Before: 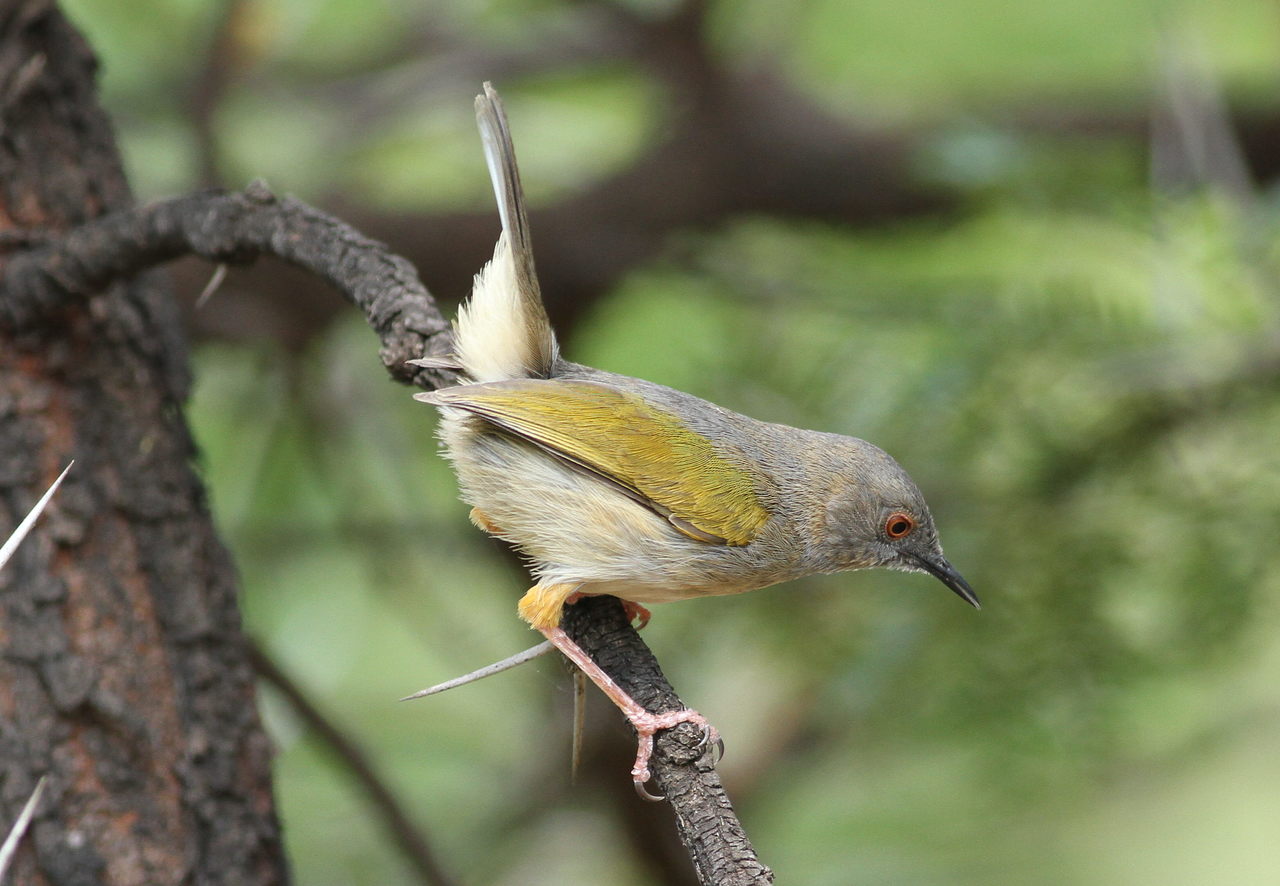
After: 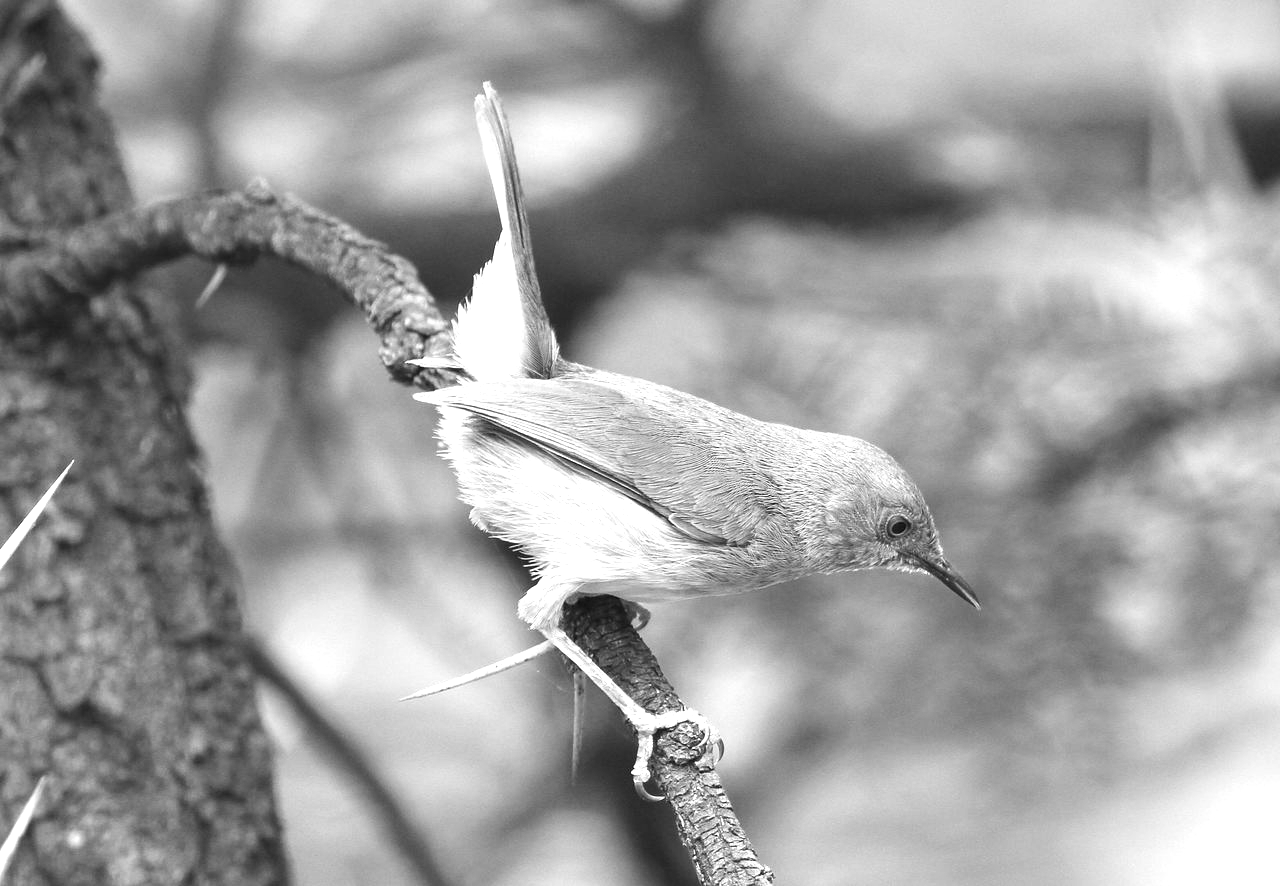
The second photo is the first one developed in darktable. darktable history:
contrast brightness saturation: contrast 0.082, saturation 0.021
levels: gray 50.8%
exposure: black level correction 0, exposure 1.2 EV, compensate highlight preservation false
color calibration: output gray [0.253, 0.26, 0.487, 0], illuminant custom, x 0.368, y 0.373, temperature 4348.38 K
